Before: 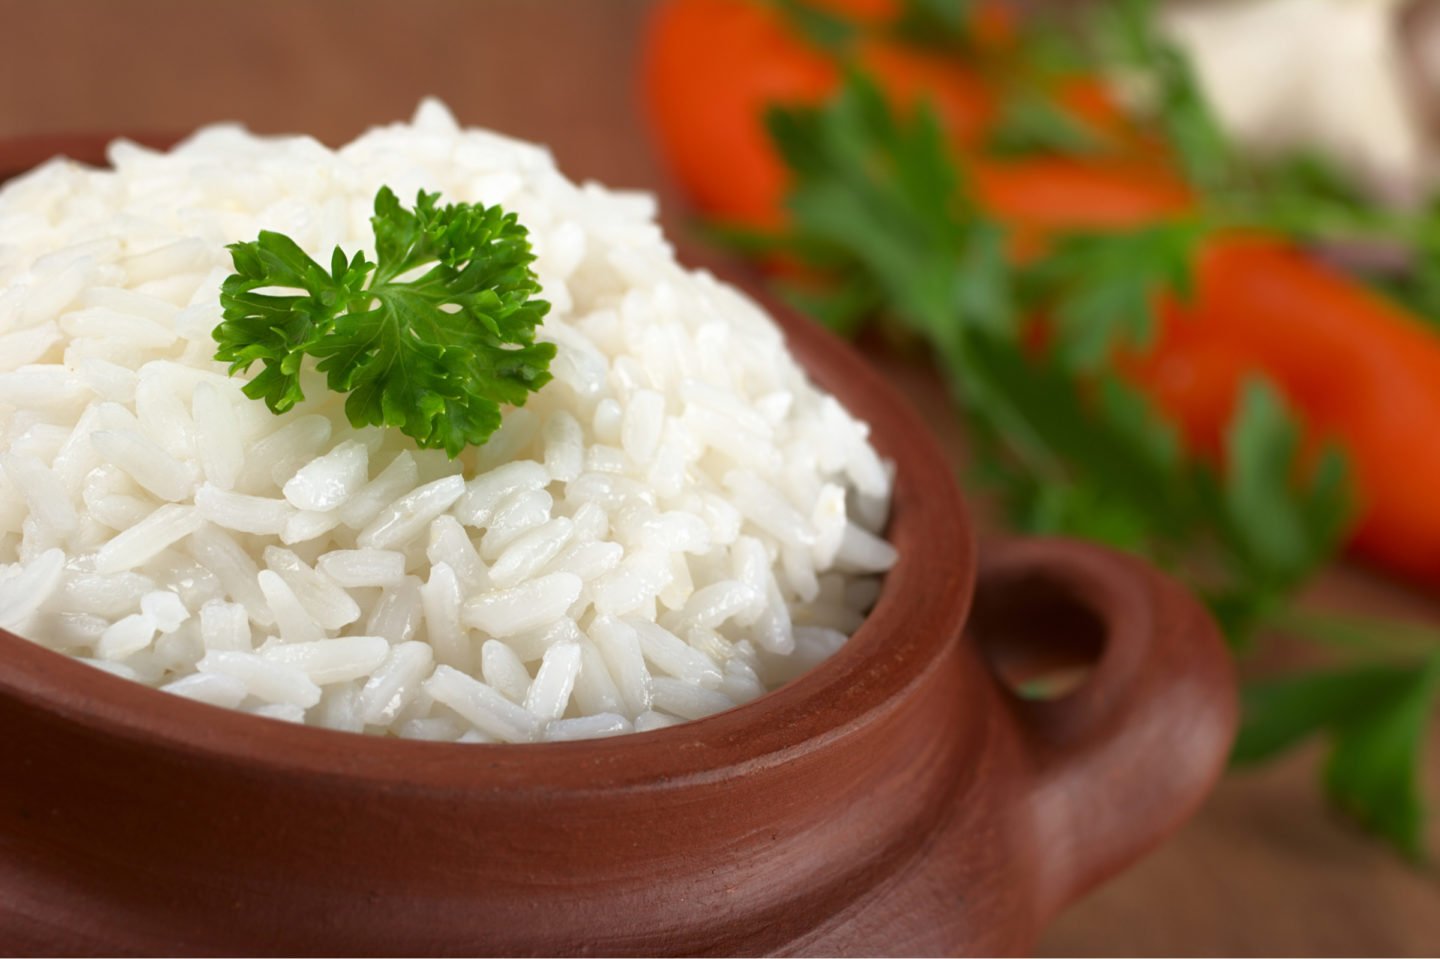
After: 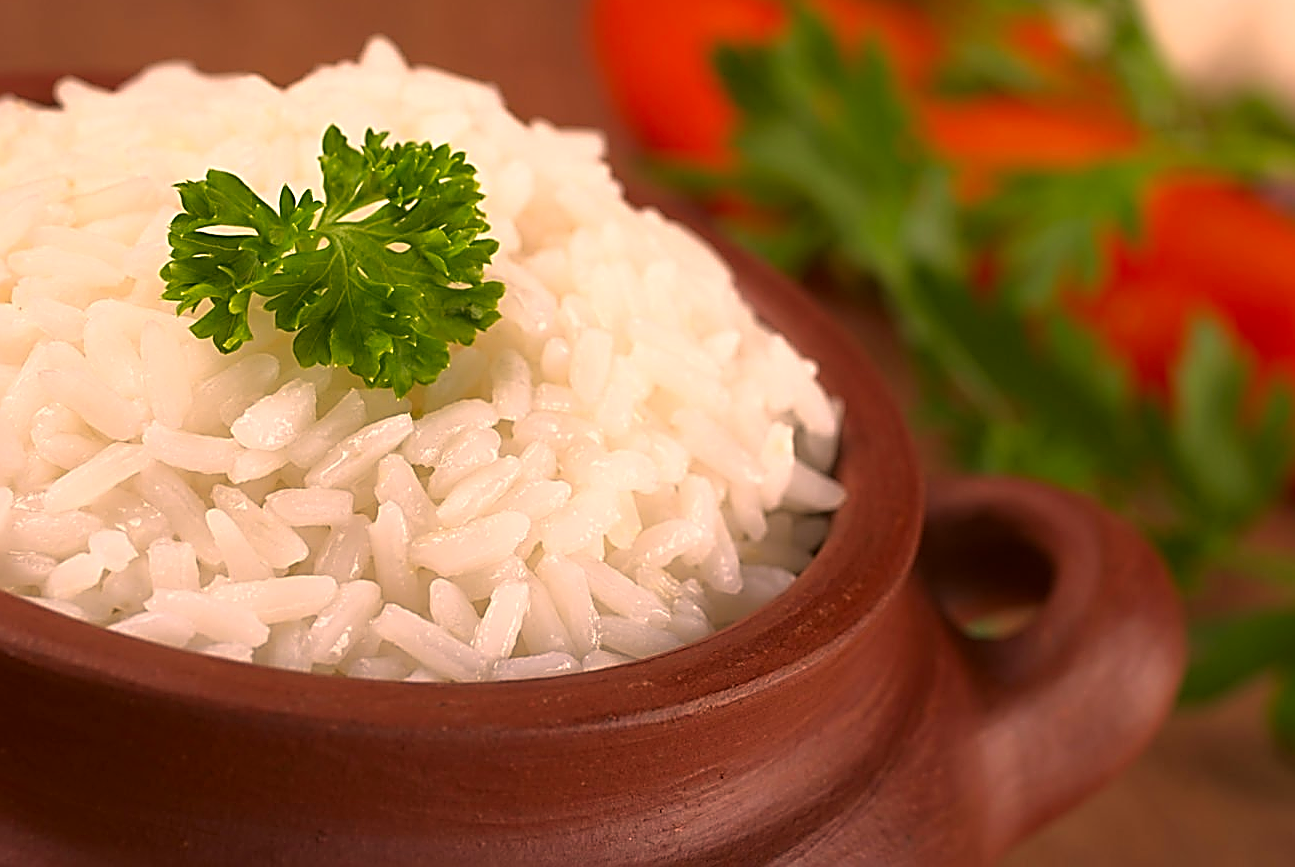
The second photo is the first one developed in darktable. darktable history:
color correction: highlights a* 21.72, highlights b* 21.49
crop: left 3.622%, top 6.371%, right 6.42%, bottom 3.175%
sharpen: amount 1.845
